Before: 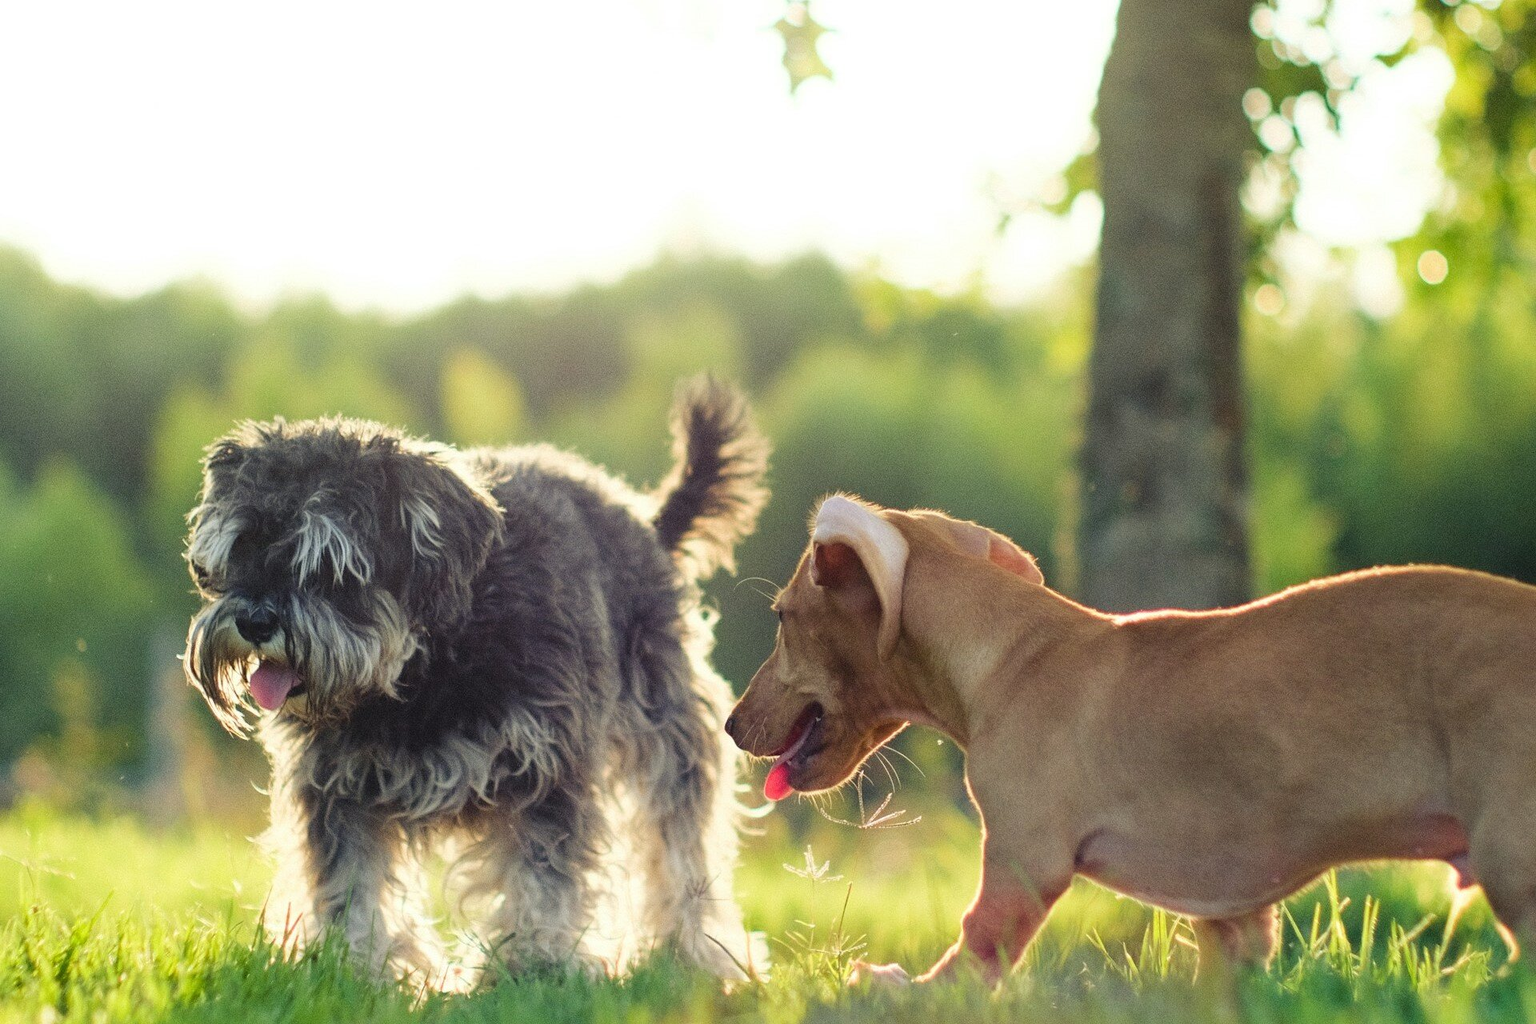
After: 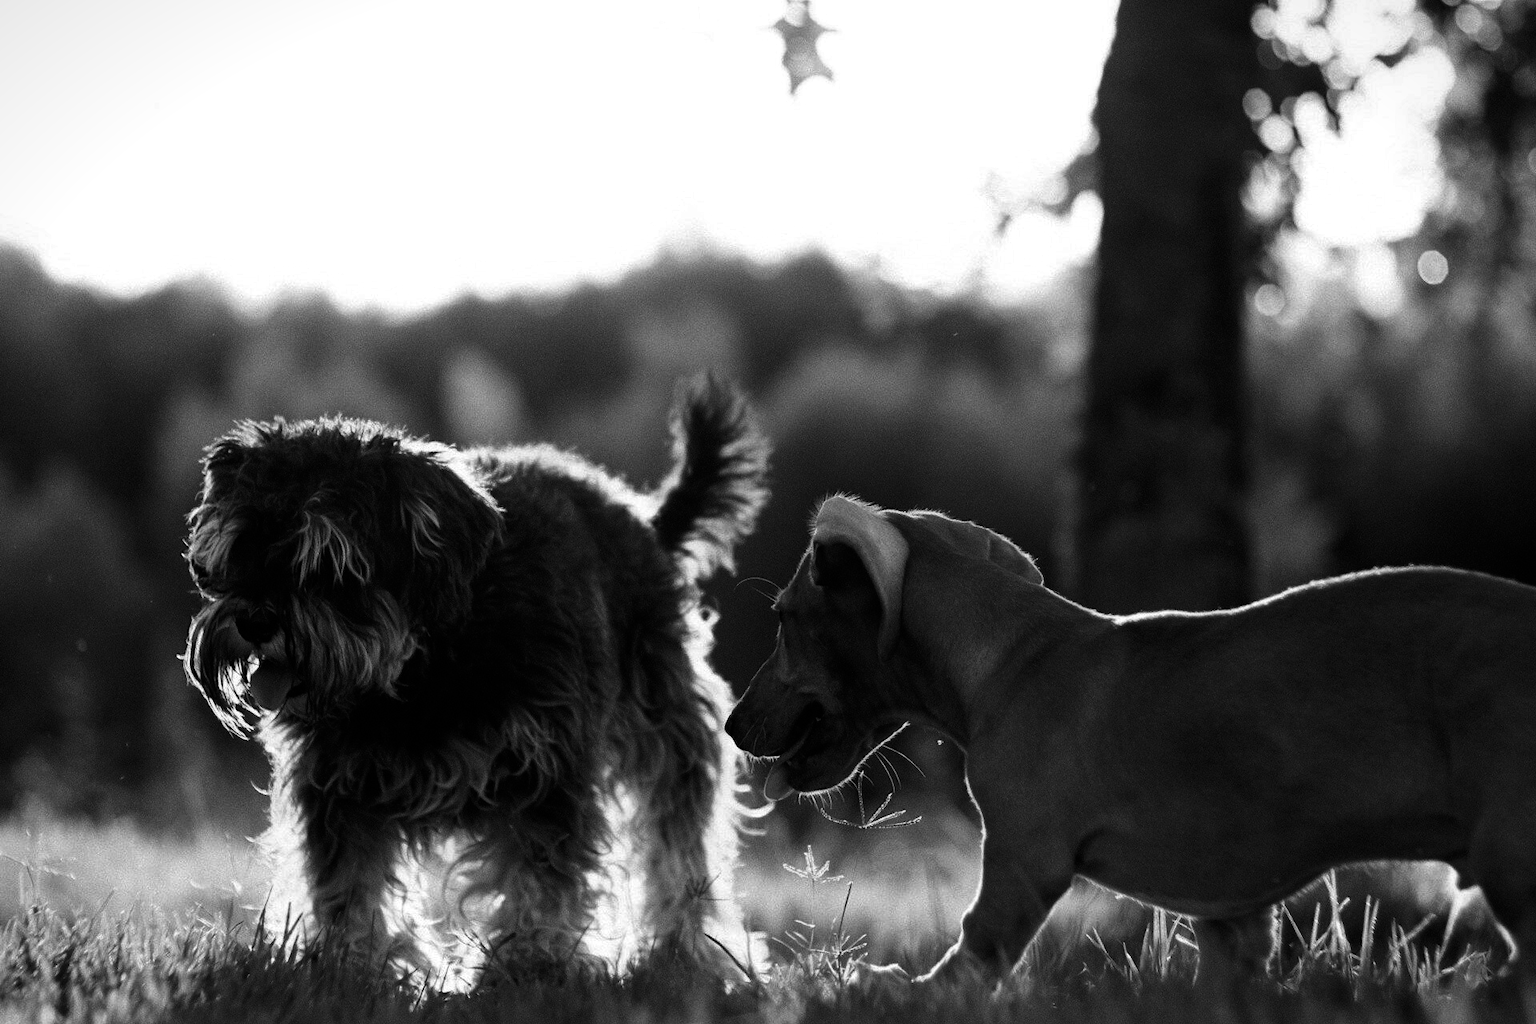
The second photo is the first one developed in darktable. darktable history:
contrast brightness saturation: contrast 0.02, brightness -1, saturation -1
white balance: red 1.045, blue 0.932
vignetting: fall-off start 100%, brightness -0.282, width/height ratio 1.31
